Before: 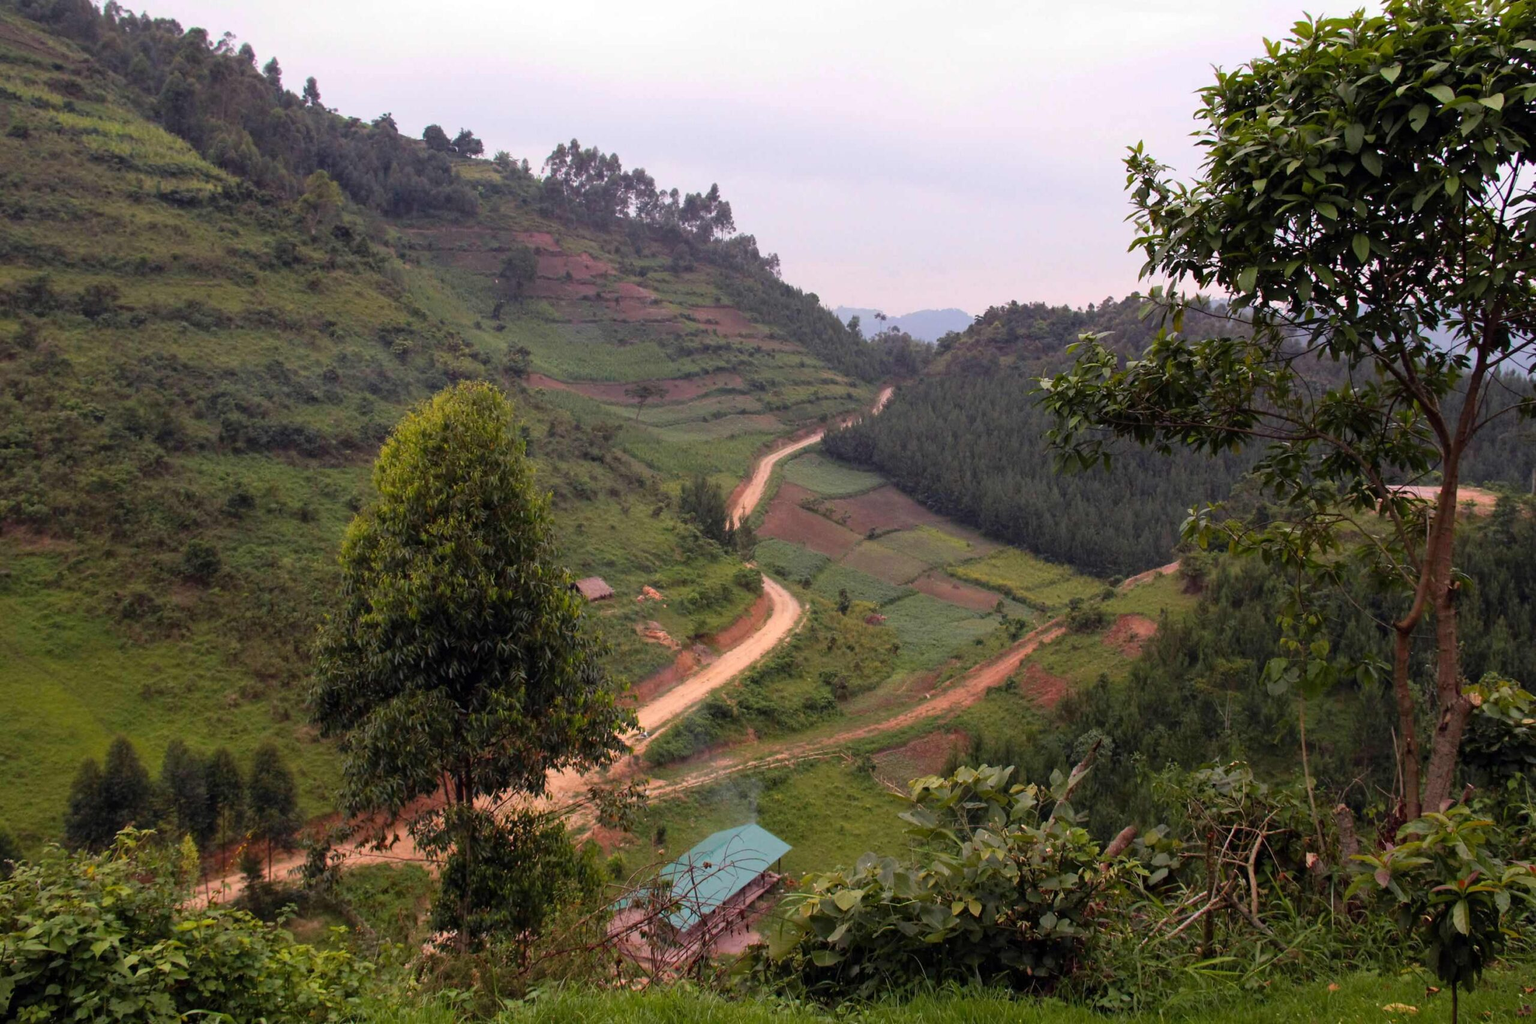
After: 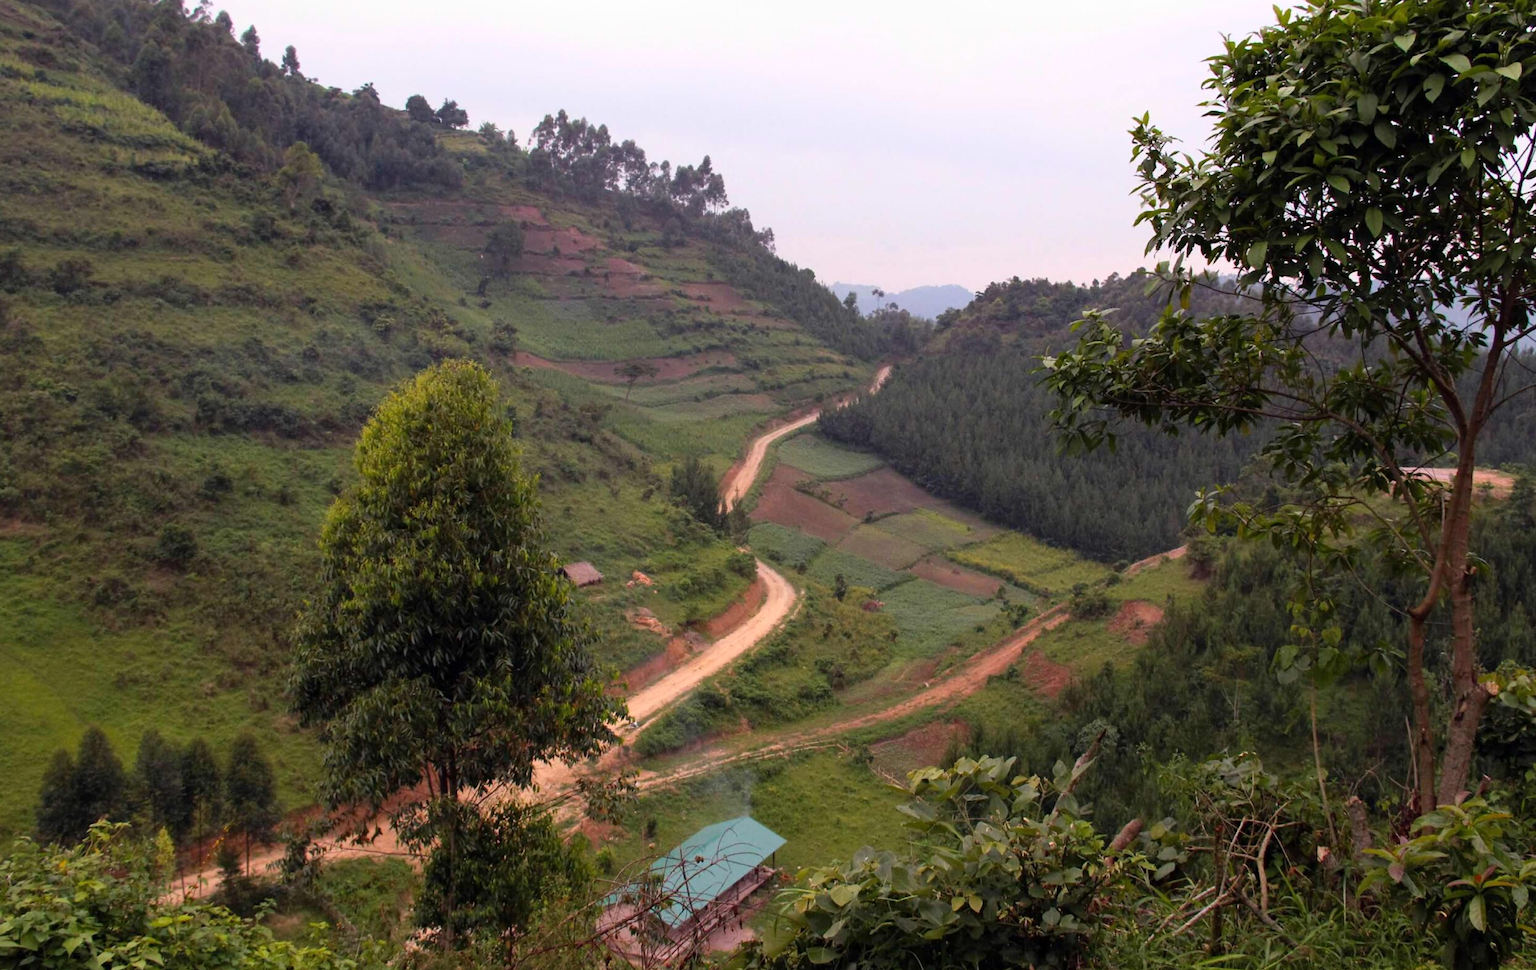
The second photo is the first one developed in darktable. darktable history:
crop: left 1.964%, top 3.251%, right 1.122%, bottom 4.933%
shadows and highlights: shadows 0, highlights 40
